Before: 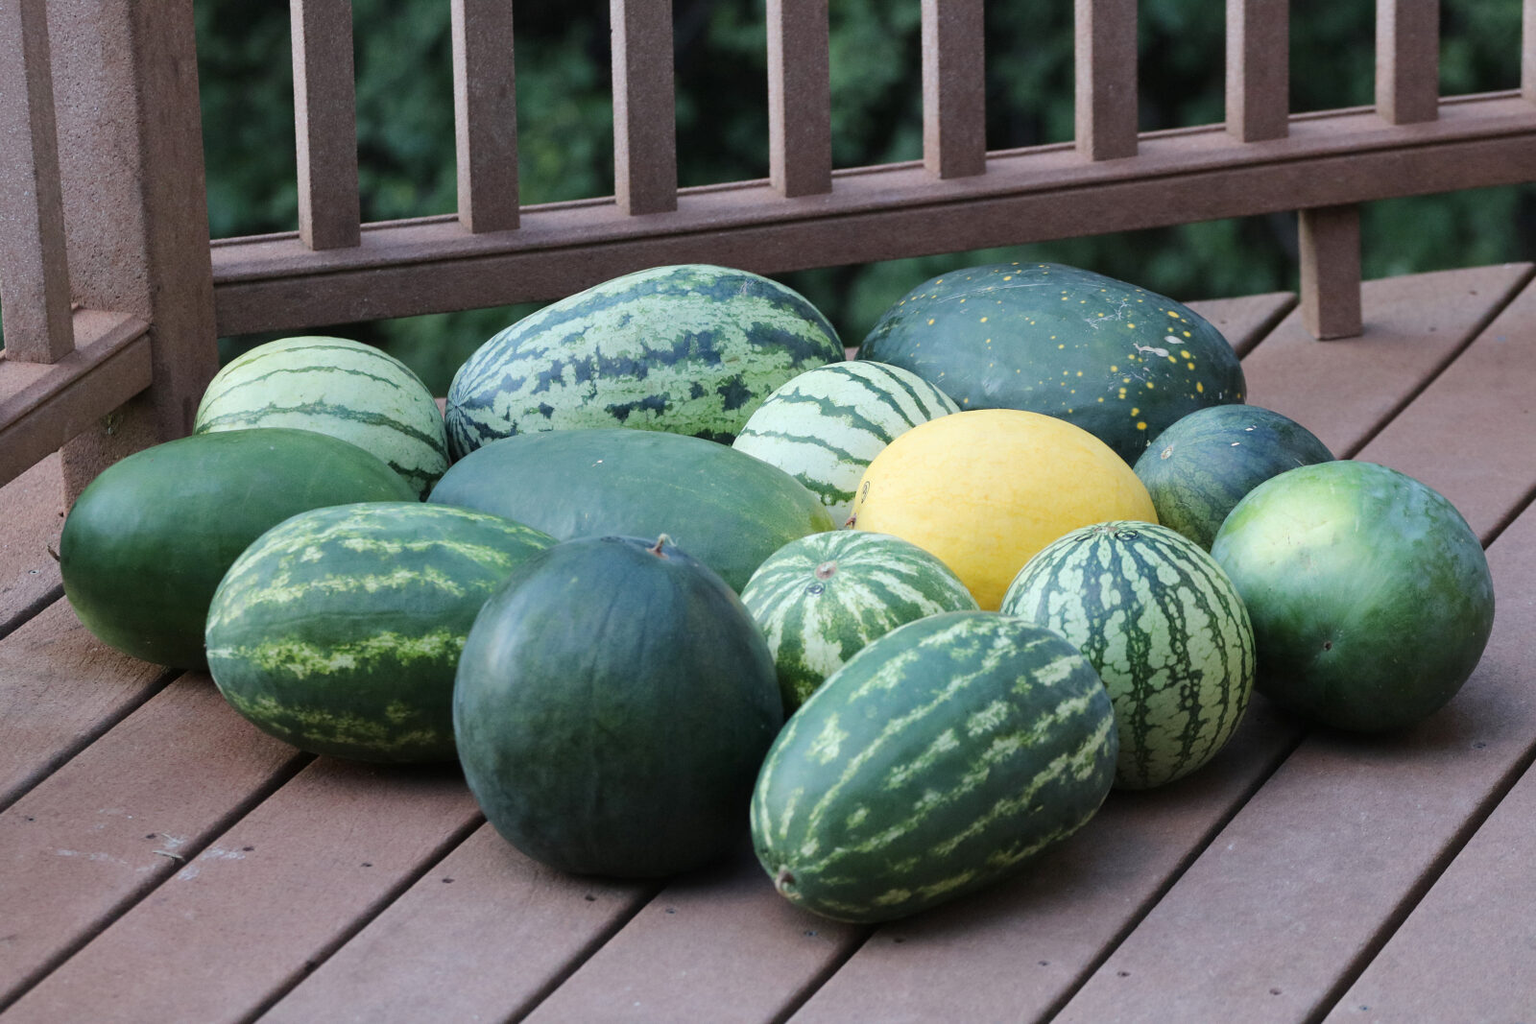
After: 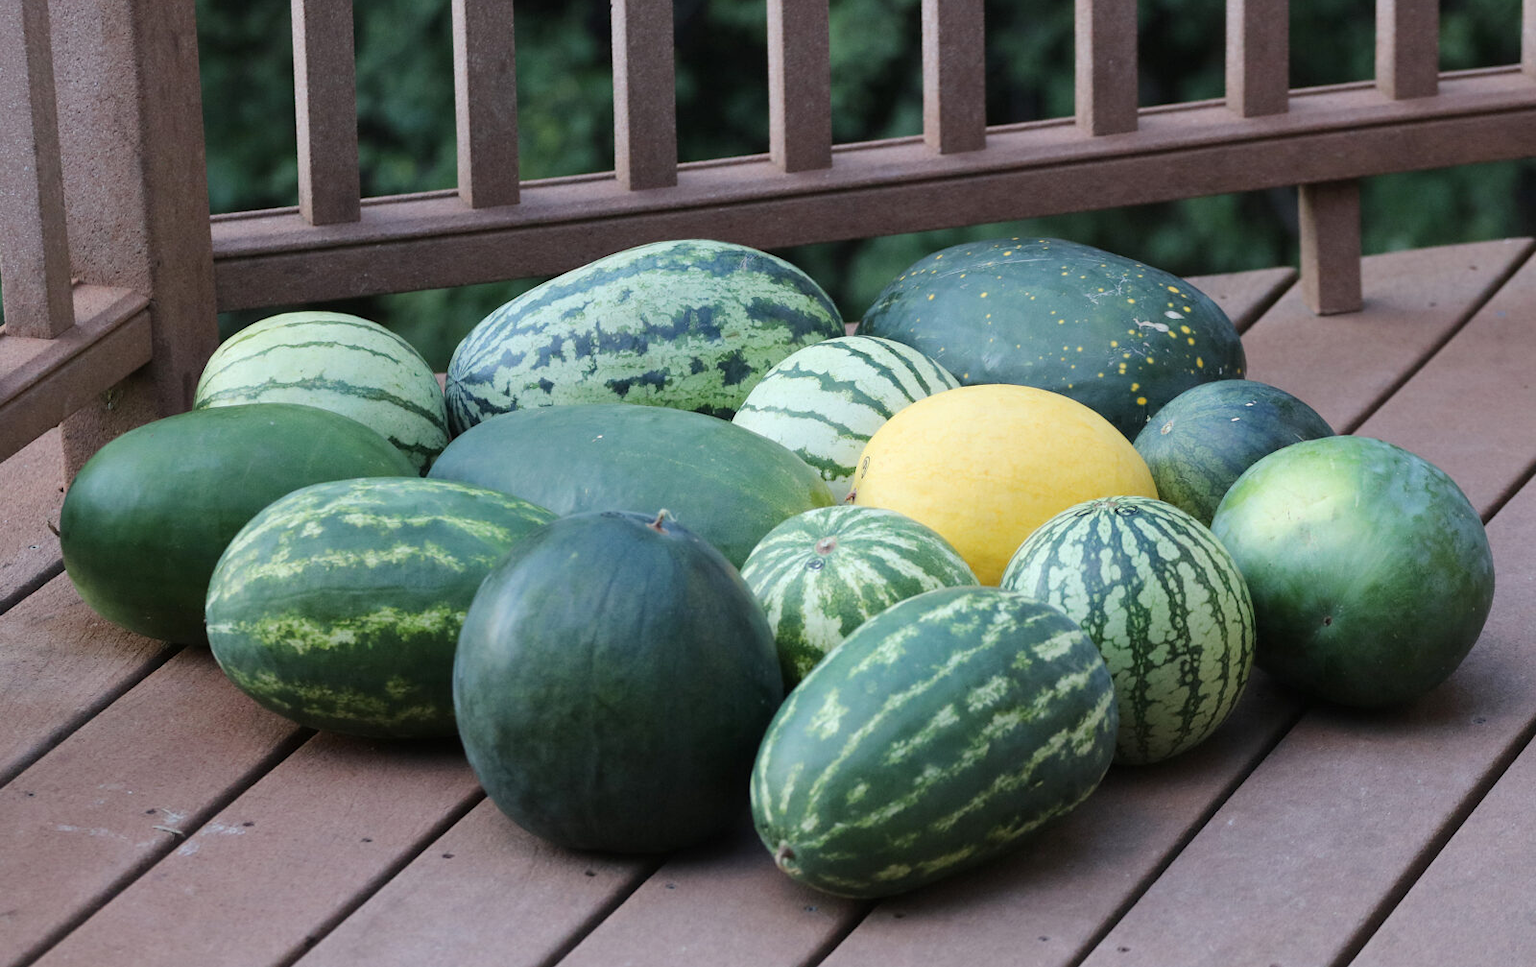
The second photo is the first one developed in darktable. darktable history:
white balance: emerald 1
tone equalizer: on, module defaults
crop and rotate: top 2.479%, bottom 3.018%
